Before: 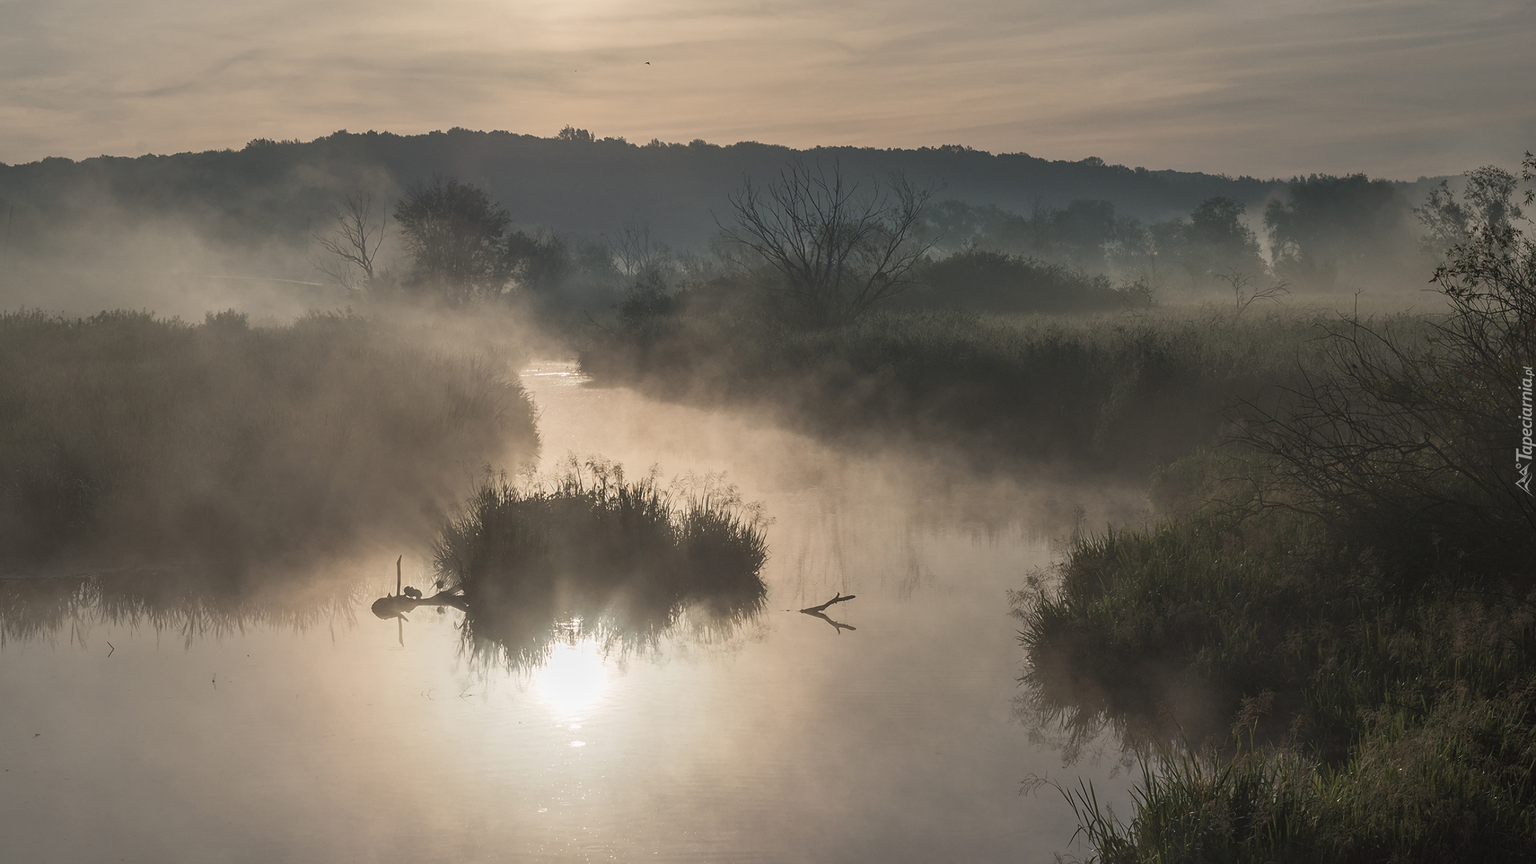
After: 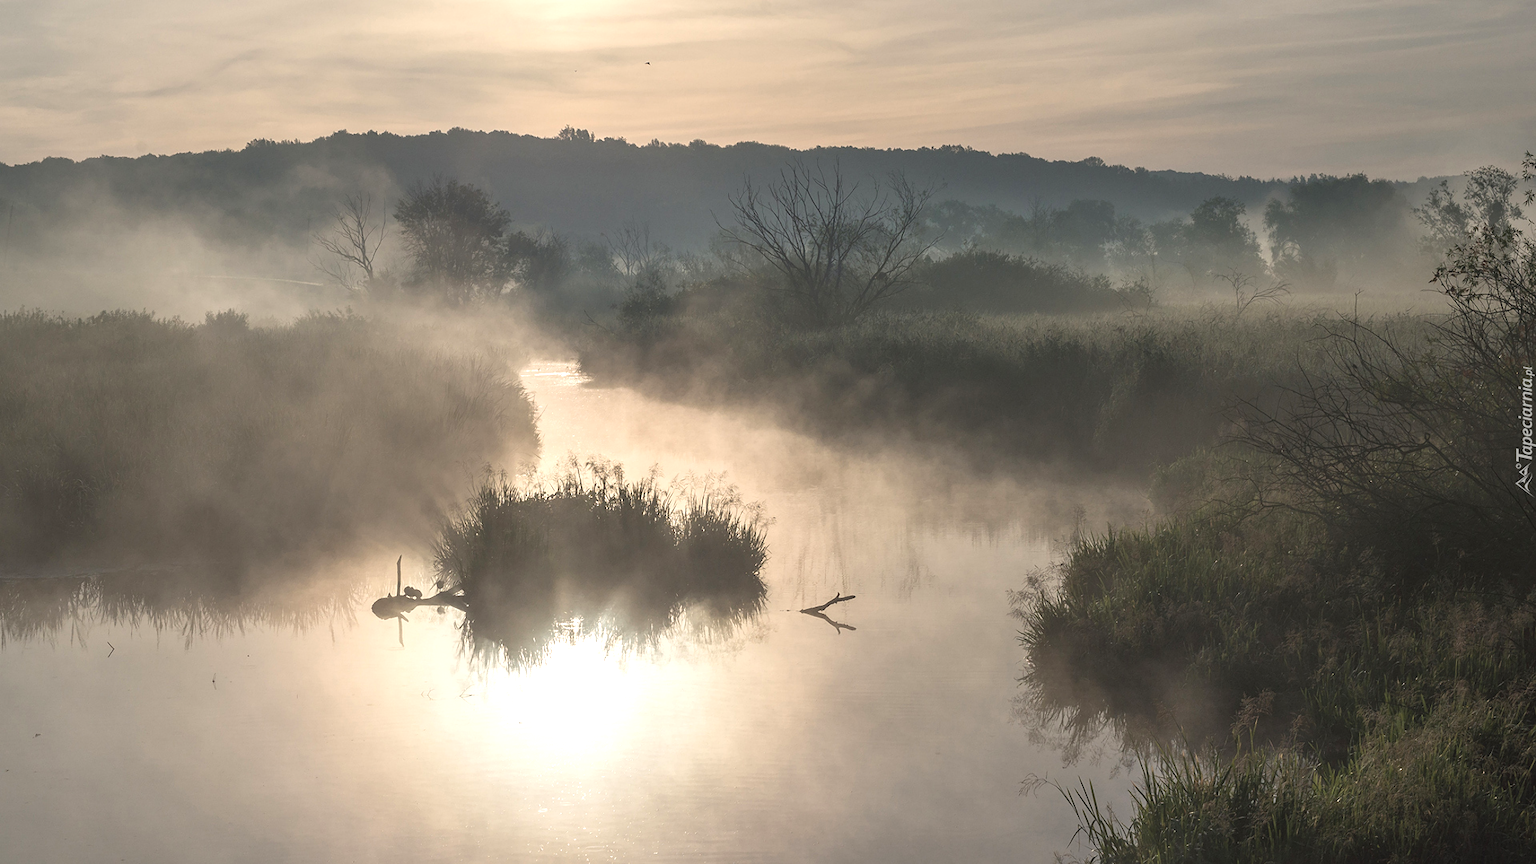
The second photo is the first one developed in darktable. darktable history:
exposure: exposure 0.656 EV, compensate highlight preservation false
